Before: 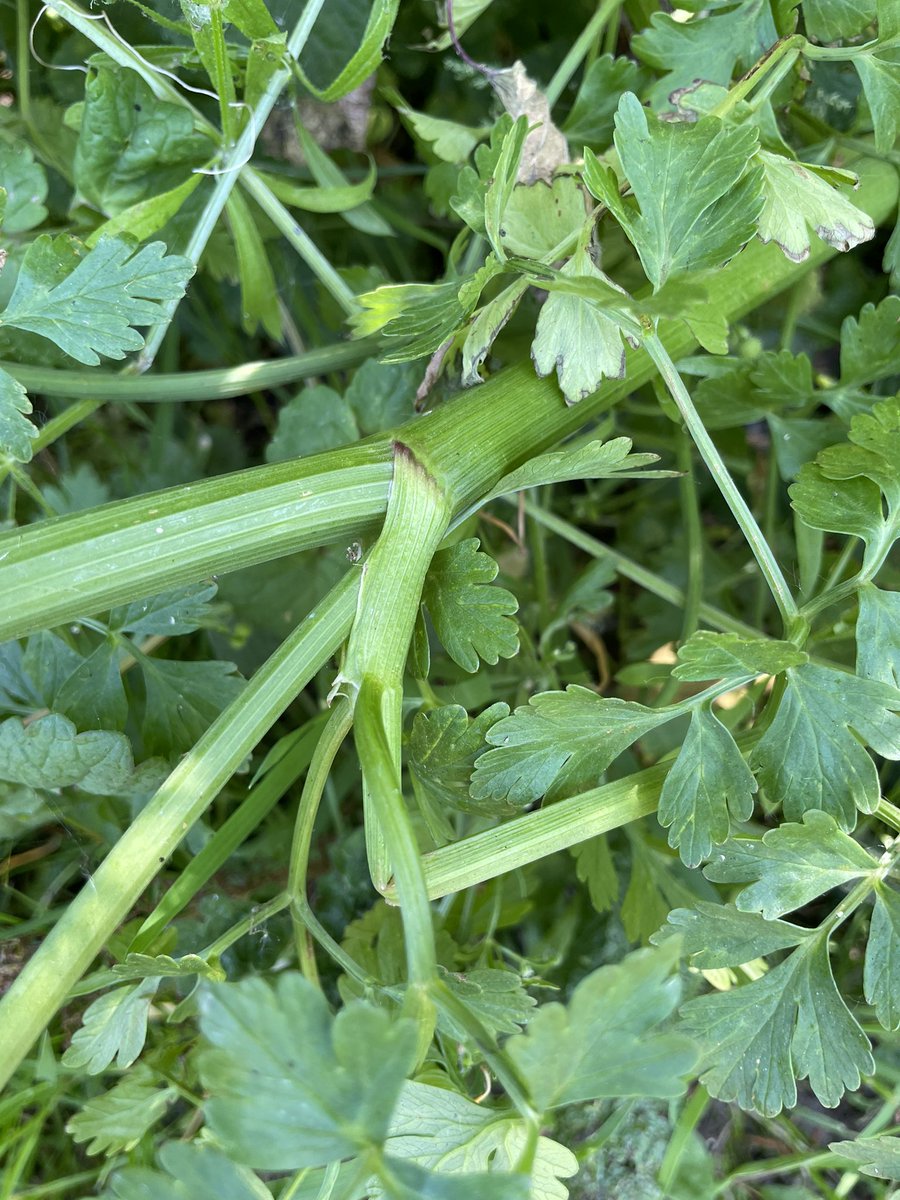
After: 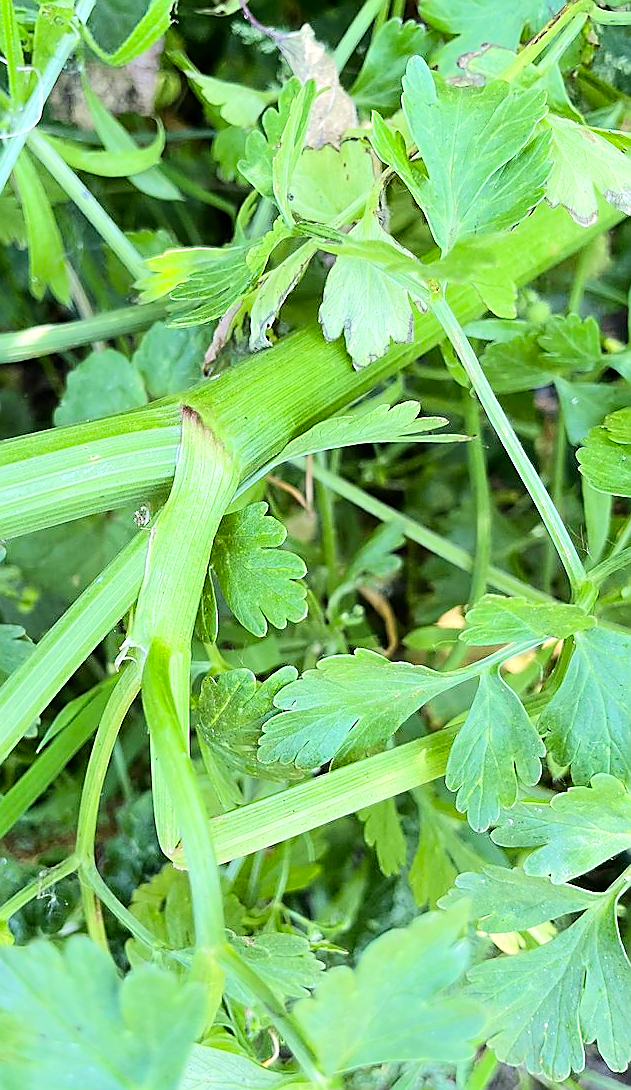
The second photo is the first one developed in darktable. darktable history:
crop and rotate: left 23.578%, top 3.01%, right 6.252%, bottom 6.142%
sharpen: radius 1.407, amount 1.252, threshold 0.738
tone equalizer: -7 EV 0.158 EV, -6 EV 0.64 EV, -5 EV 1.16 EV, -4 EV 1.34 EV, -3 EV 1.14 EV, -2 EV 0.6 EV, -1 EV 0.165 EV, edges refinement/feathering 500, mask exposure compensation -1.57 EV, preserve details no
